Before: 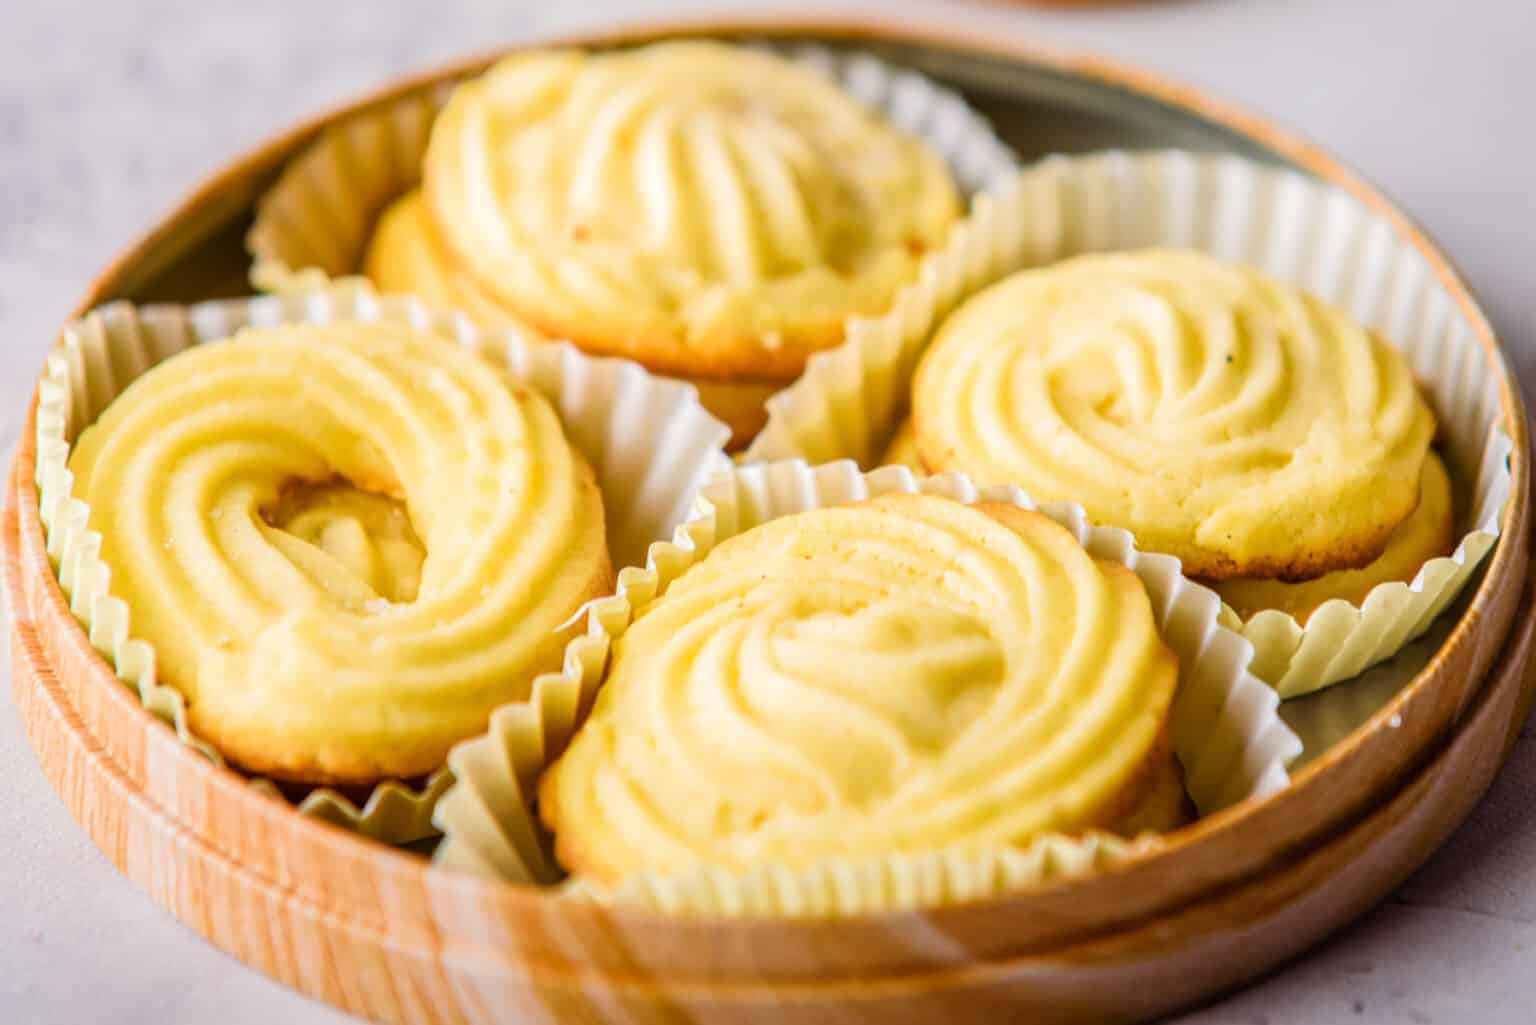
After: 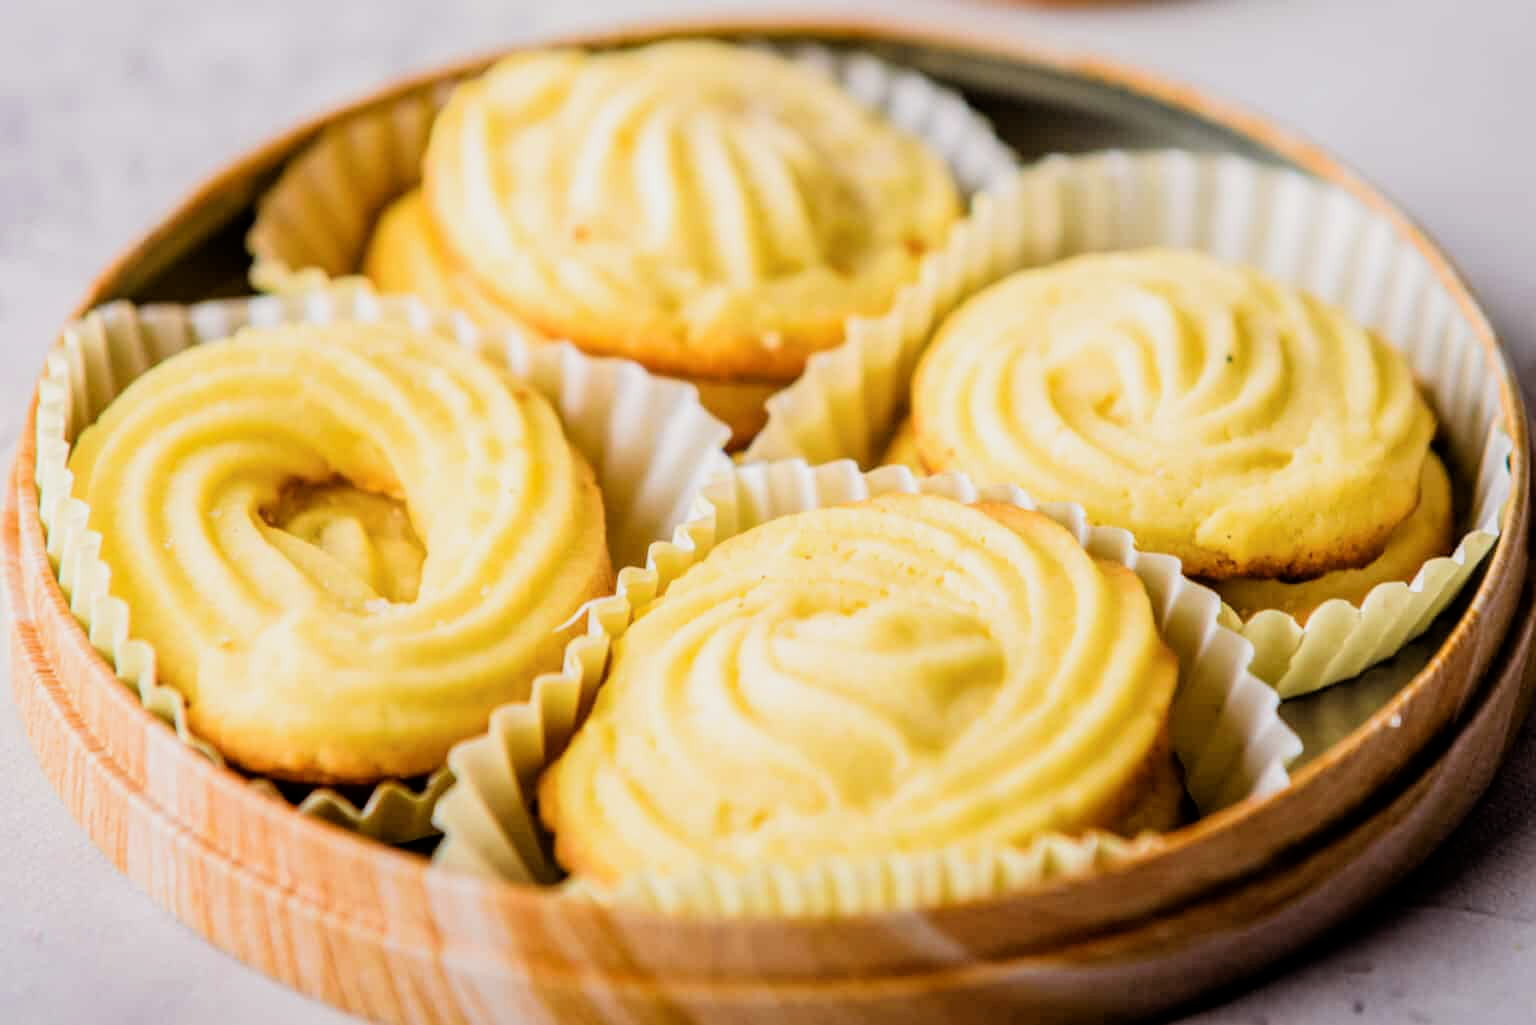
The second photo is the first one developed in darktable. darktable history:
filmic rgb: black relative exposure -5.06 EV, white relative exposure 3.18 EV, hardness 3.45, contrast 1.19, highlights saturation mix -49.74%
